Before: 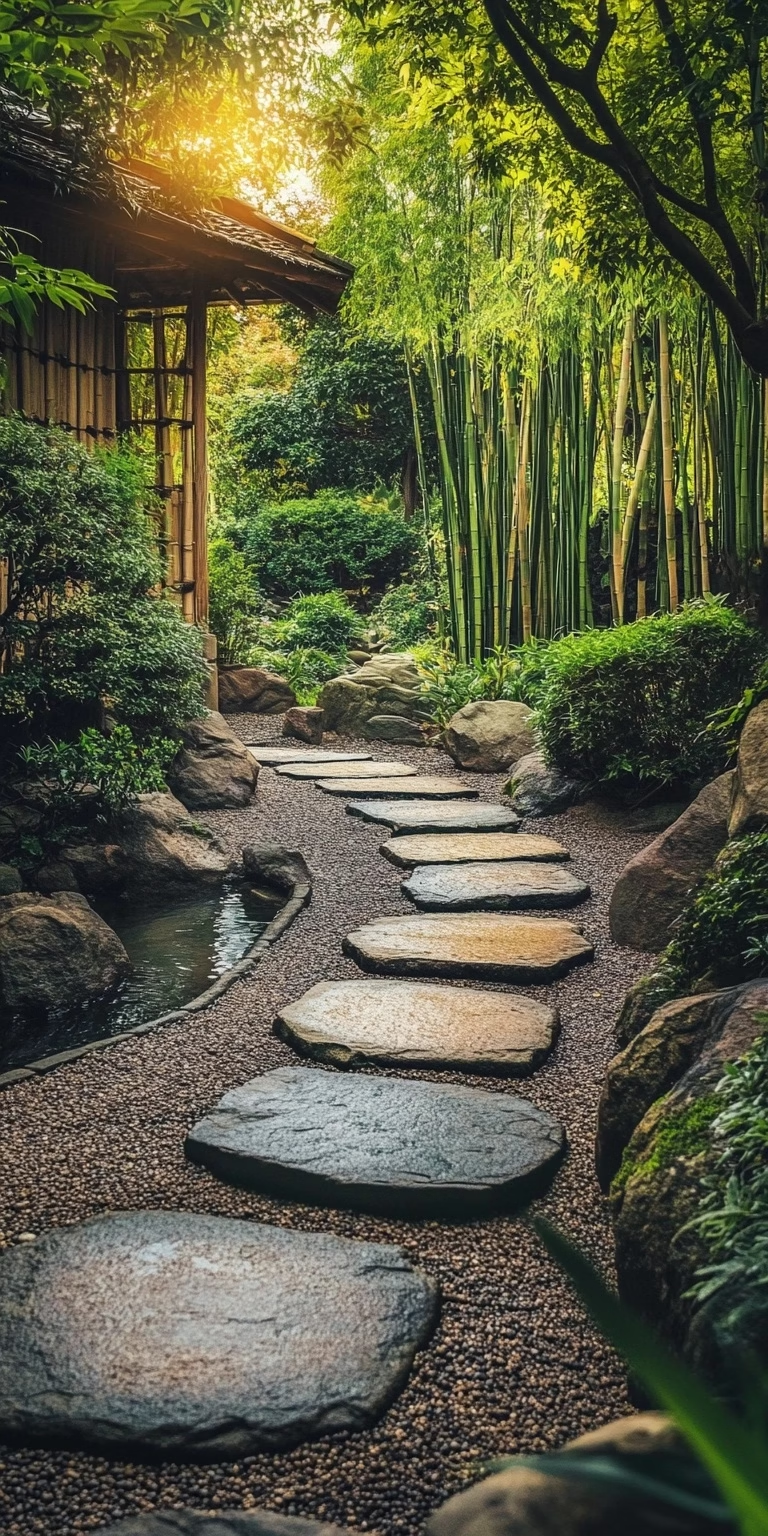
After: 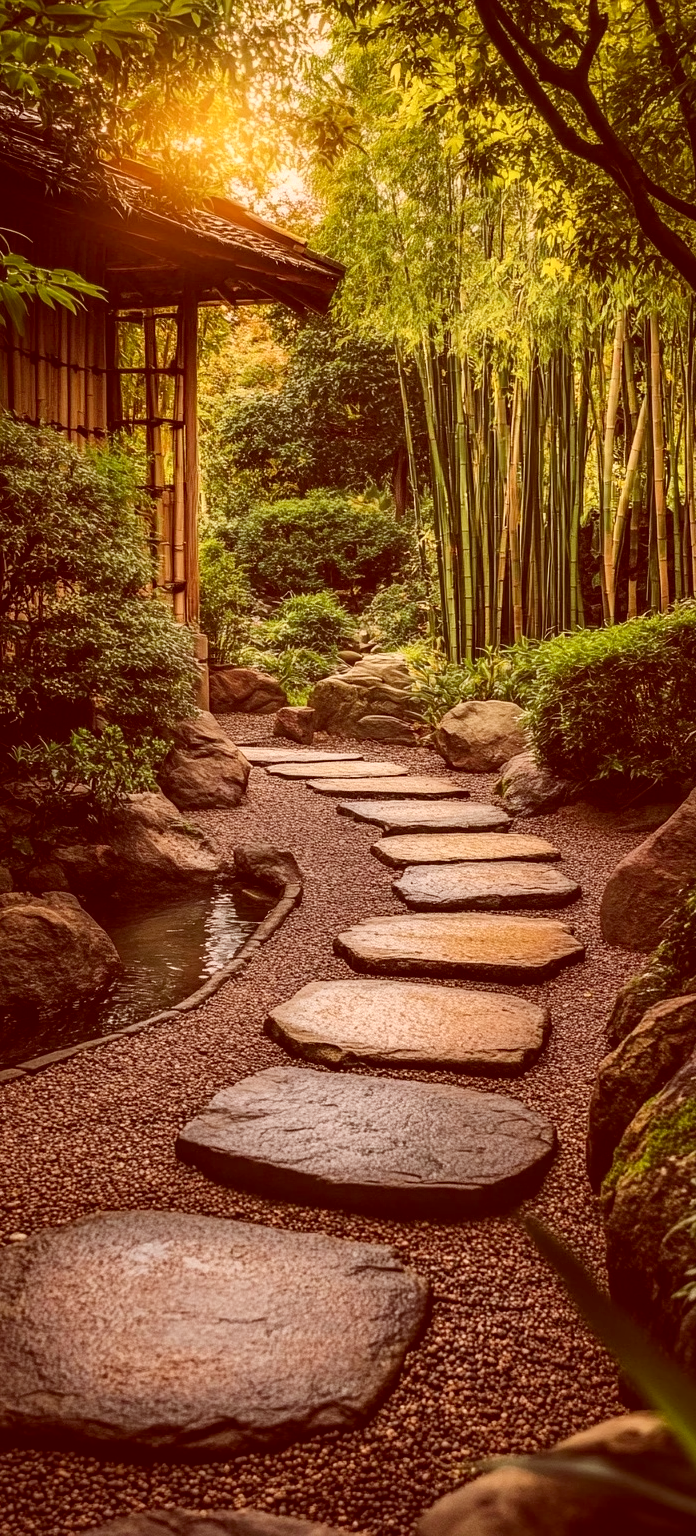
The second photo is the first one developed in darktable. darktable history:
color correction: highlights a* 9.17, highlights b* 8.79, shadows a* 39.81, shadows b* 39.31, saturation 0.817
crop and rotate: left 1.265%, right 8.084%
color balance rgb: shadows lift › chroma 2.001%, shadows lift › hue 247.61°, highlights gain › chroma 1.039%, highlights gain › hue 60.28°, perceptual saturation grading › global saturation 0.514%, global vibrance 20%
